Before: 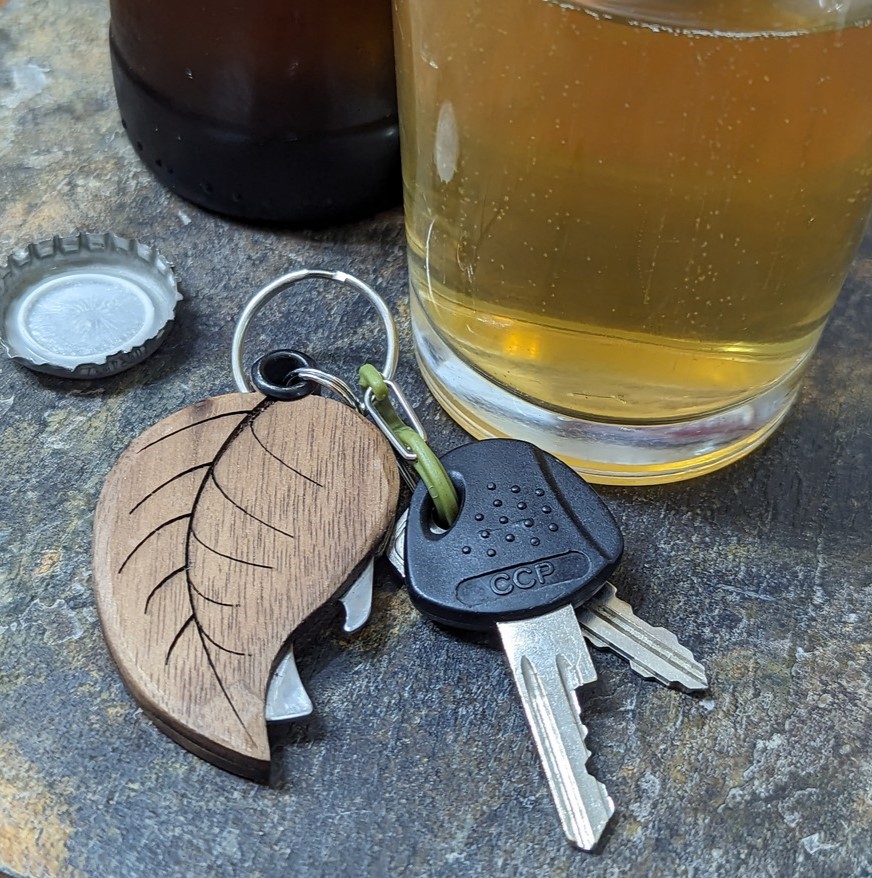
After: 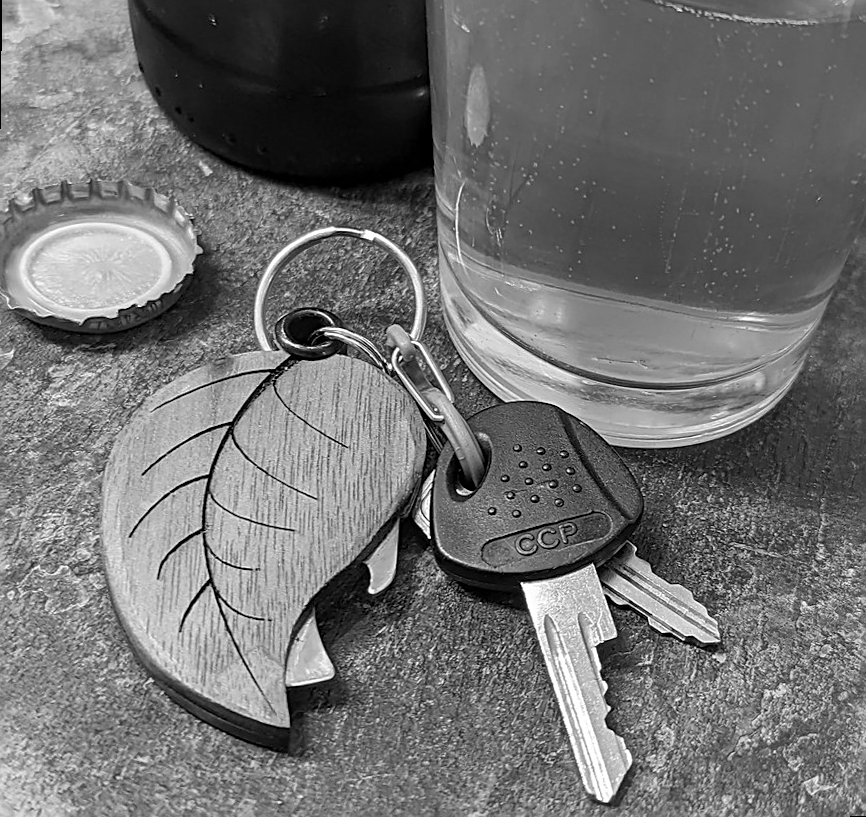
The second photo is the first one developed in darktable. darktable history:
color balance rgb: linear chroma grading › global chroma 10%, perceptual saturation grading › global saturation 30%, global vibrance 10%
sharpen: on, module defaults
monochrome: on, module defaults
rotate and perspective: rotation 0.679°, lens shift (horizontal) 0.136, crop left 0.009, crop right 0.991, crop top 0.078, crop bottom 0.95
